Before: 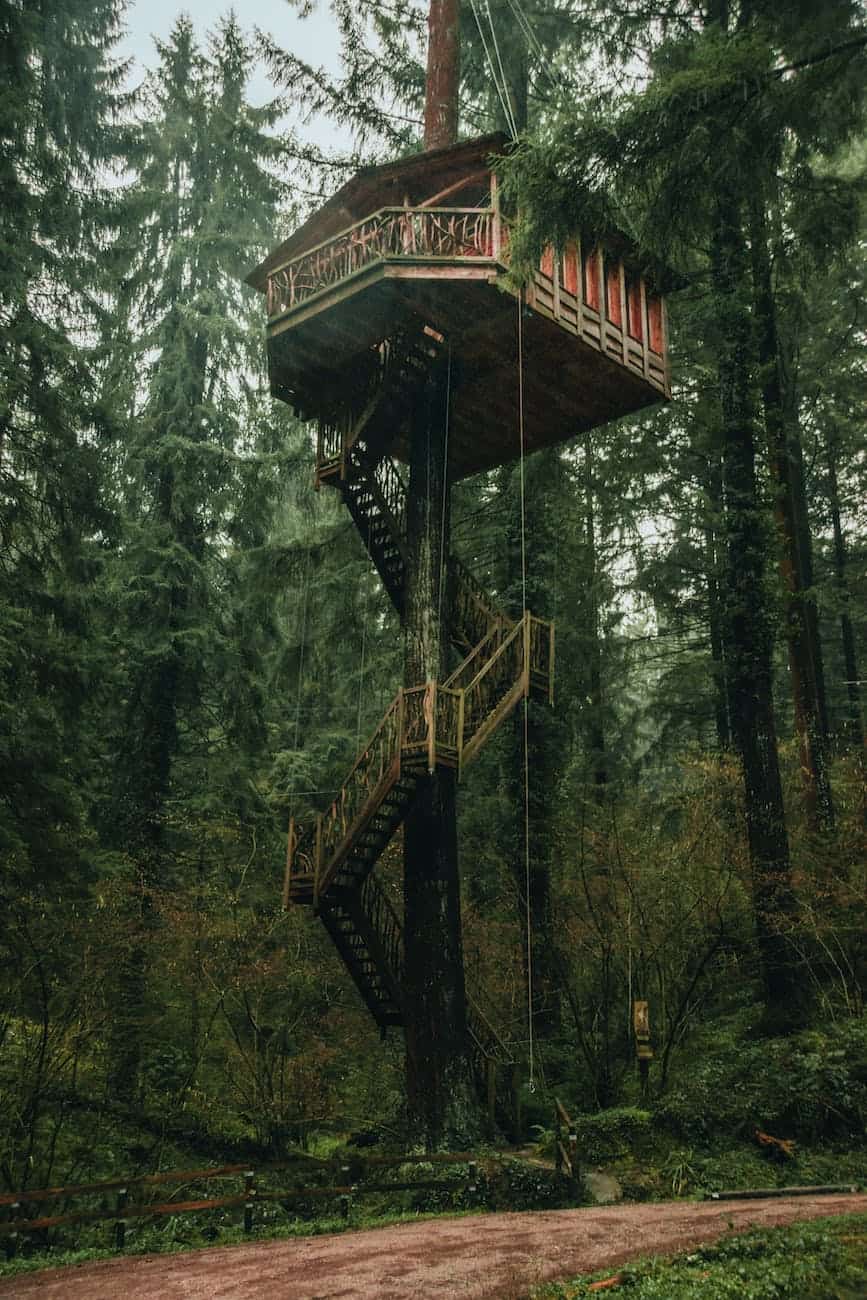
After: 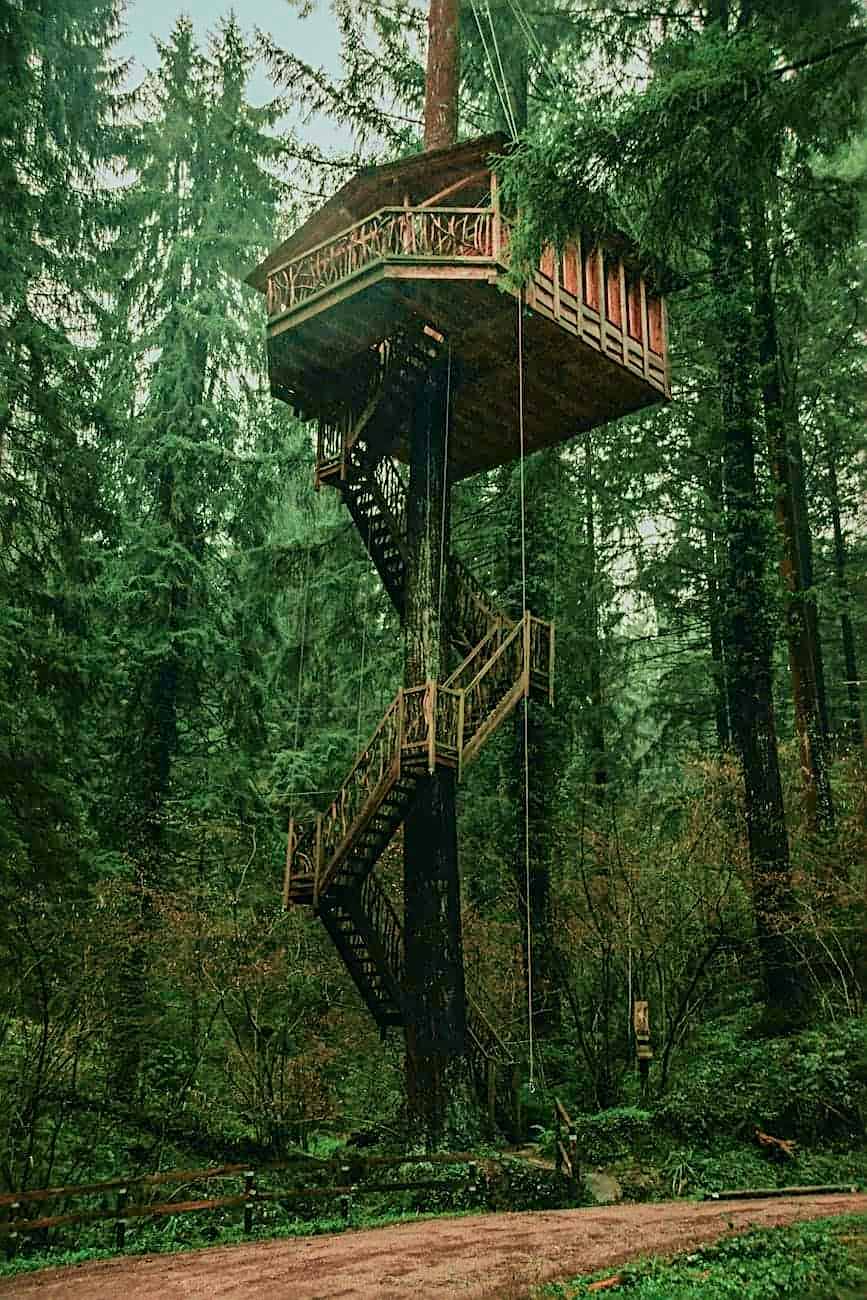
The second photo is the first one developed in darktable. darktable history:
exposure: black level correction 0, compensate exposure bias true, compensate highlight preservation false
tone curve: curves: ch0 [(0, 0) (0.402, 0.473) (0.673, 0.68) (0.899, 0.832) (0.999, 0.903)]; ch1 [(0, 0) (0.379, 0.262) (0.464, 0.425) (0.498, 0.49) (0.507, 0.5) (0.53, 0.532) (0.582, 0.583) (0.68, 0.672) (0.791, 0.748) (1, 0.896)]; ch2 [(0, 0) (0.199, 0.414) (0.438, 0.49) (0.496, 0.501) (0.515, 0.546) (0.577, 0.605) (0.632, 0.649) (0.717, 0.727) (0.845, 0.855) (0.998, 0.977)], color space Lab, independent channels, preserve colors none
local contrast: mode bilateral grid, contrast 20, coarseness 50, detail 120%, midtone range 0.2
sharpen: radius 2.817, amount 0.715
